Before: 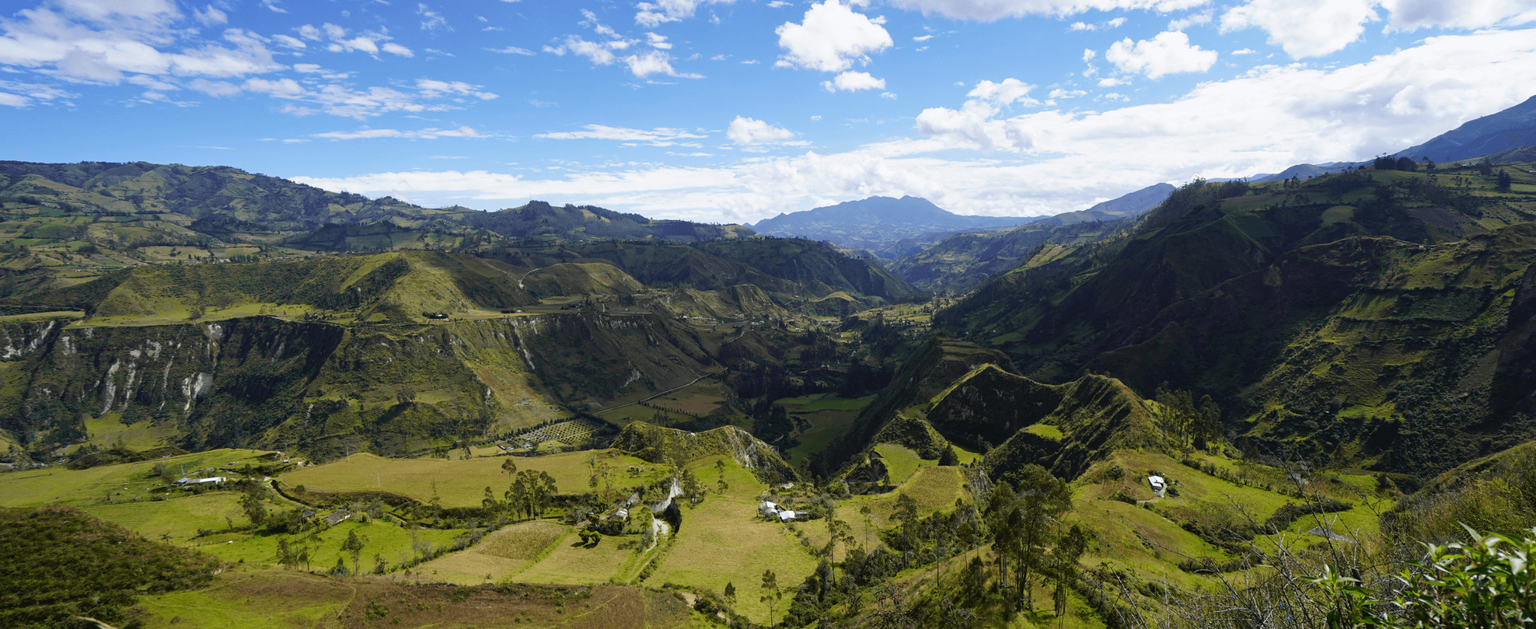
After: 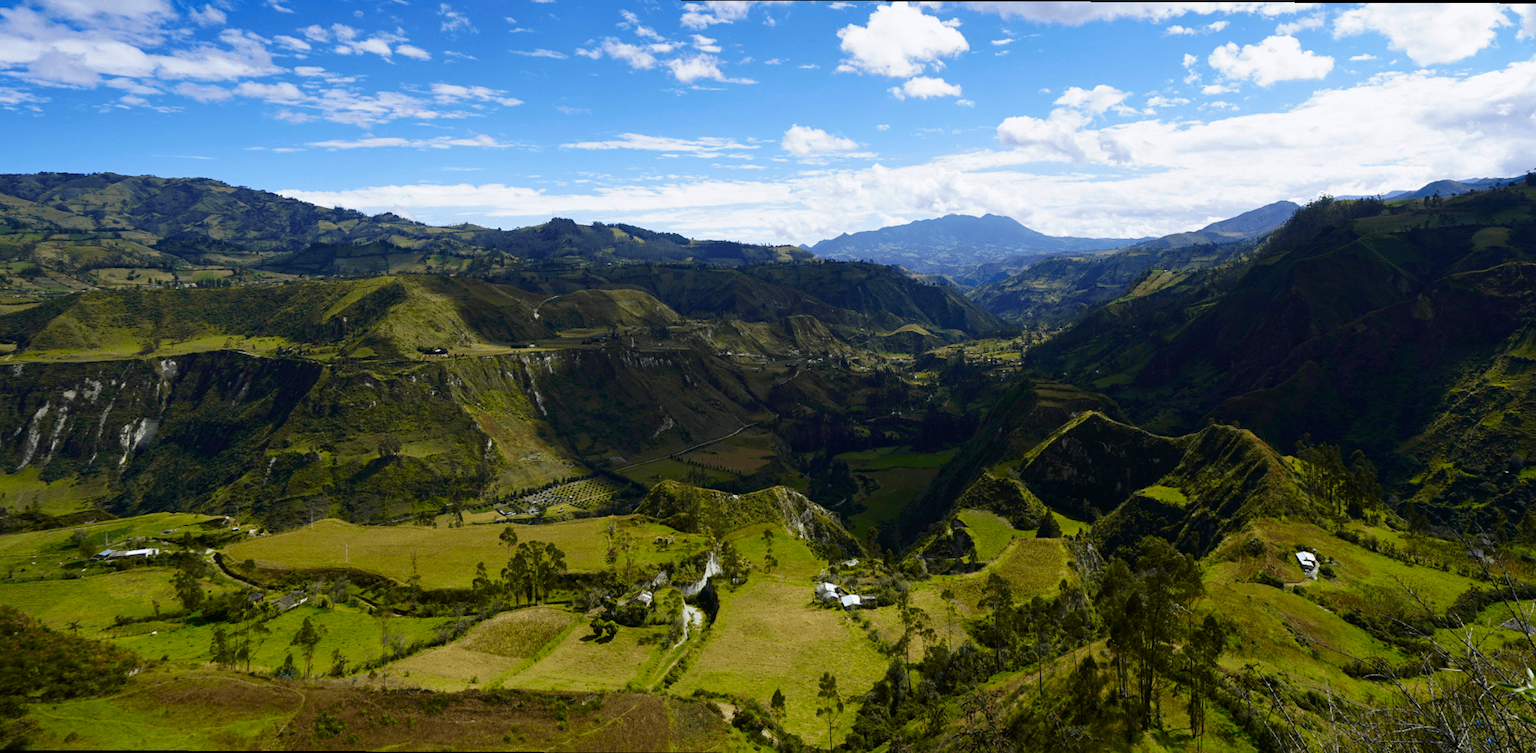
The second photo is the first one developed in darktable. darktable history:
rotate and perspective: rotation 0.215°, lens shift (vertical) -0.139, crop left 0.069, crop right 0.939, crop top 0.002, crop bottom 0.996
crop and rotate: left 1.088%, right 8.807%
contrast brightness saturation: contrast 0.12, brightness -0.12, saturation 0.2
